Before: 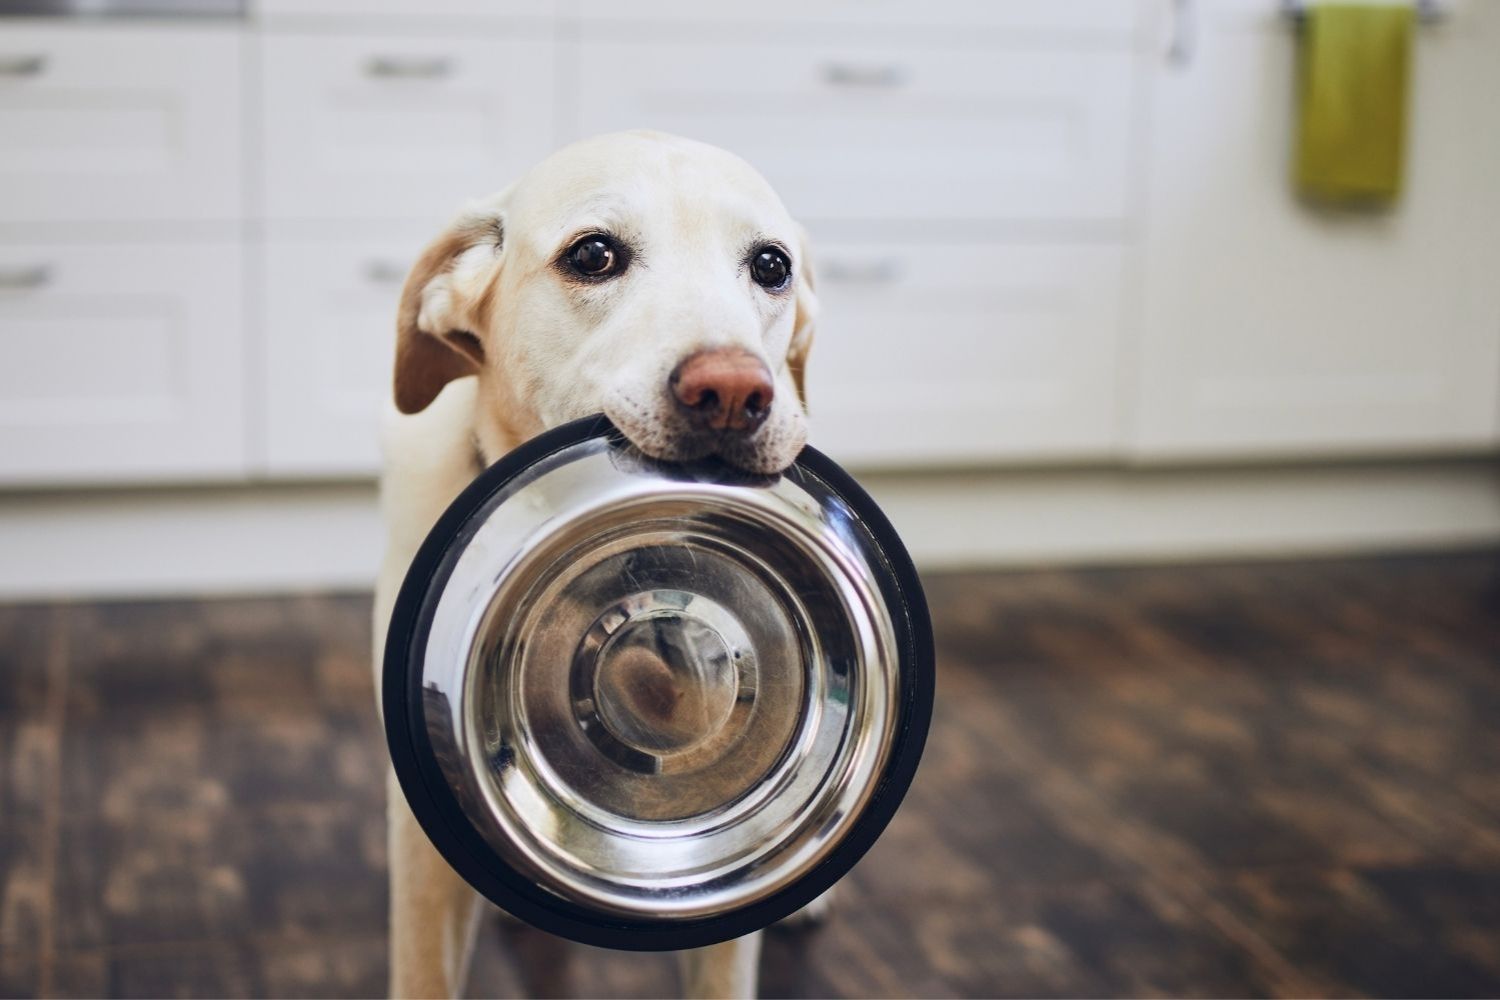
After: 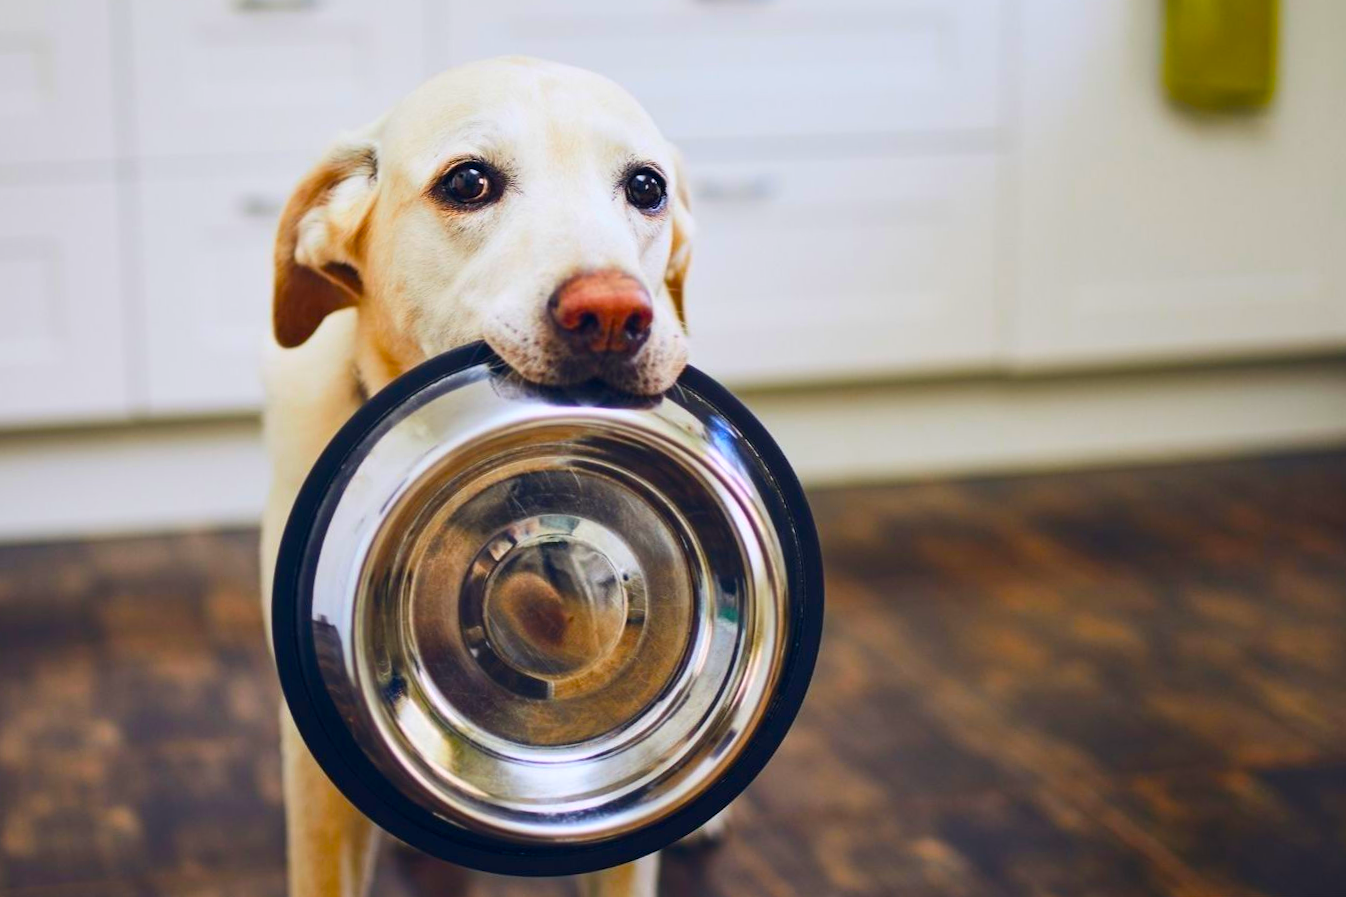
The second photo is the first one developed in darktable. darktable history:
crop and rotate: angle 1.96°, left 5.673%, top 5.673%
contrast brightness saturation: contrast 0.09, saturation 0.28
fill light: on, module defaults
color balance rgb: linear chroma grading › global chroma 15%, perceptual saturation grading › global saturation 30%
exposure: compensate highlight preservation false
